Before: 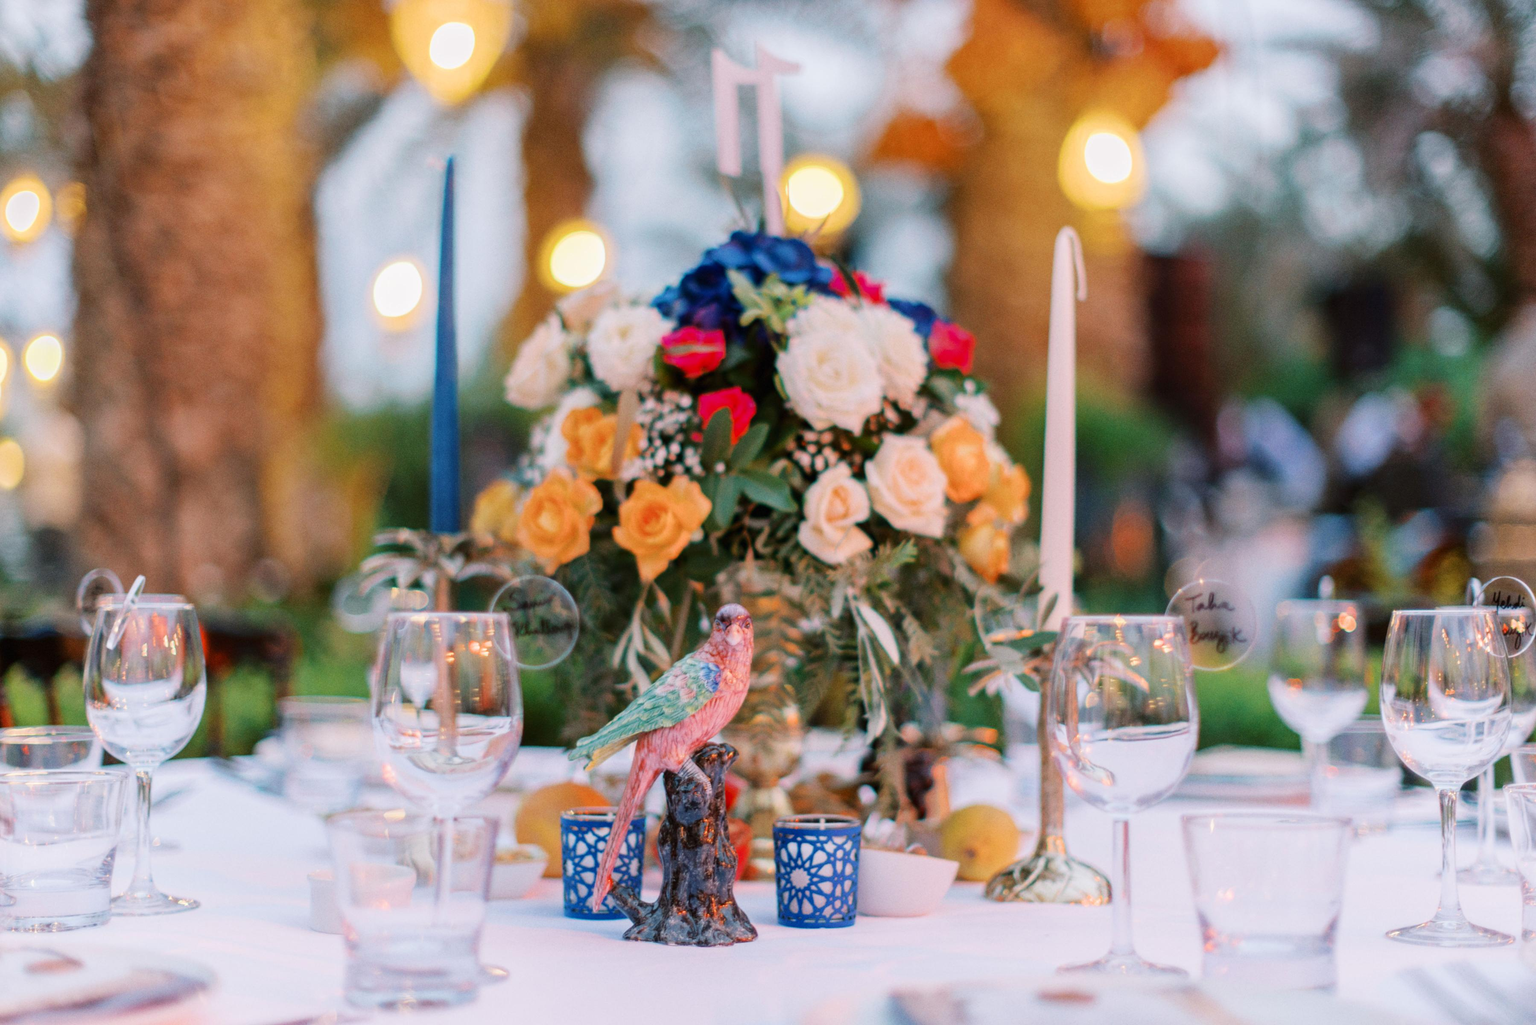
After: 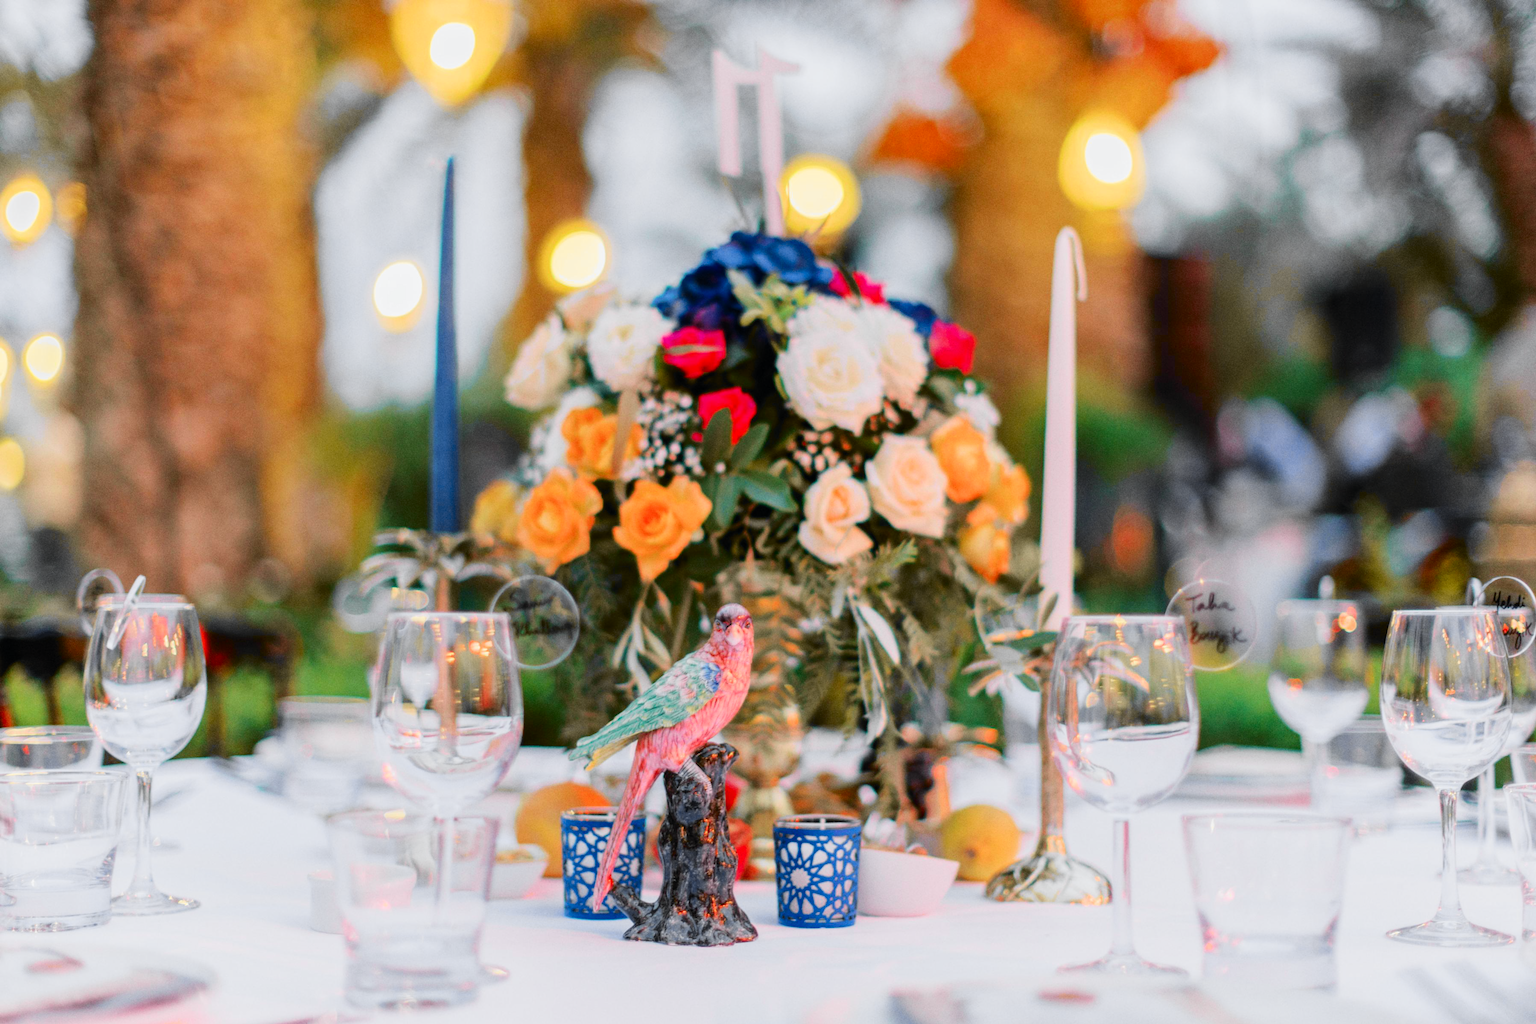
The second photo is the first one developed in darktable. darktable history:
tone curve: curves: ch0 [(0, 0) (0.071, 0.058) (0.266, 0.268) (0.498, 0.542) (0.766, 0.807) (1, 0.983)]; ch1 [(0, 0) (0.346, 0.307) (0.408, 0.387) (0.463, 0.465) (0.482, 0.493) (0.502, 0.499) (0.517, 0.502) (0.55, 0.548) (0.597, 0.61) (0.651, 0.698) (1, 1)]; ch2 [(0, 0) (0.346, 0.34) (0.434, 0.46) (0.485, 0.494) (0.5, 0.498) (0.517, 0.506) (0.526, 0.539) (0.583, 0.603) (0.625, 0.659) (1, 1)], color space Lab, independent channels, preserve colors none
